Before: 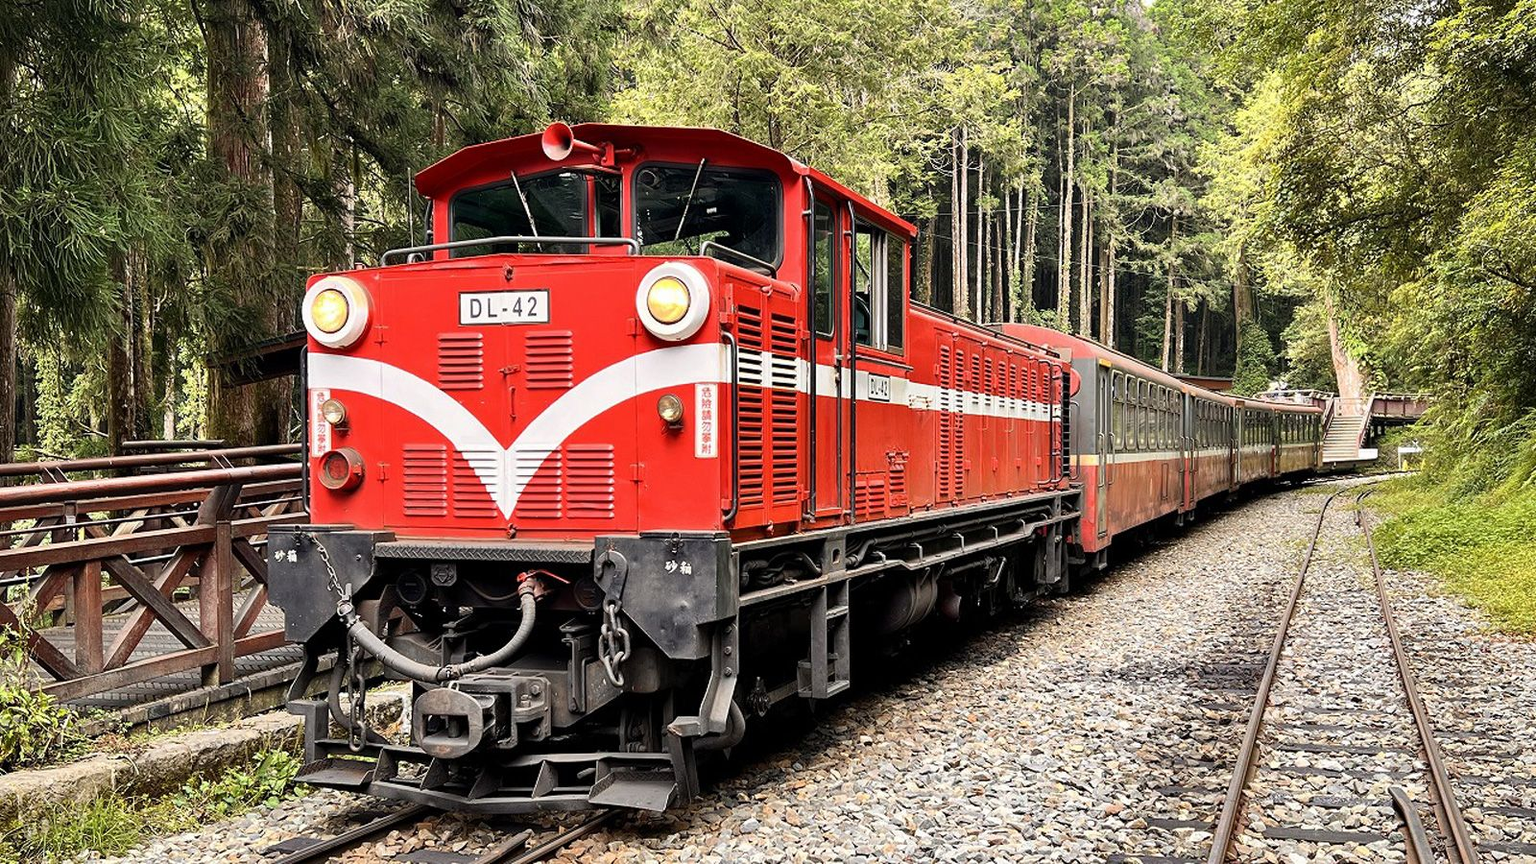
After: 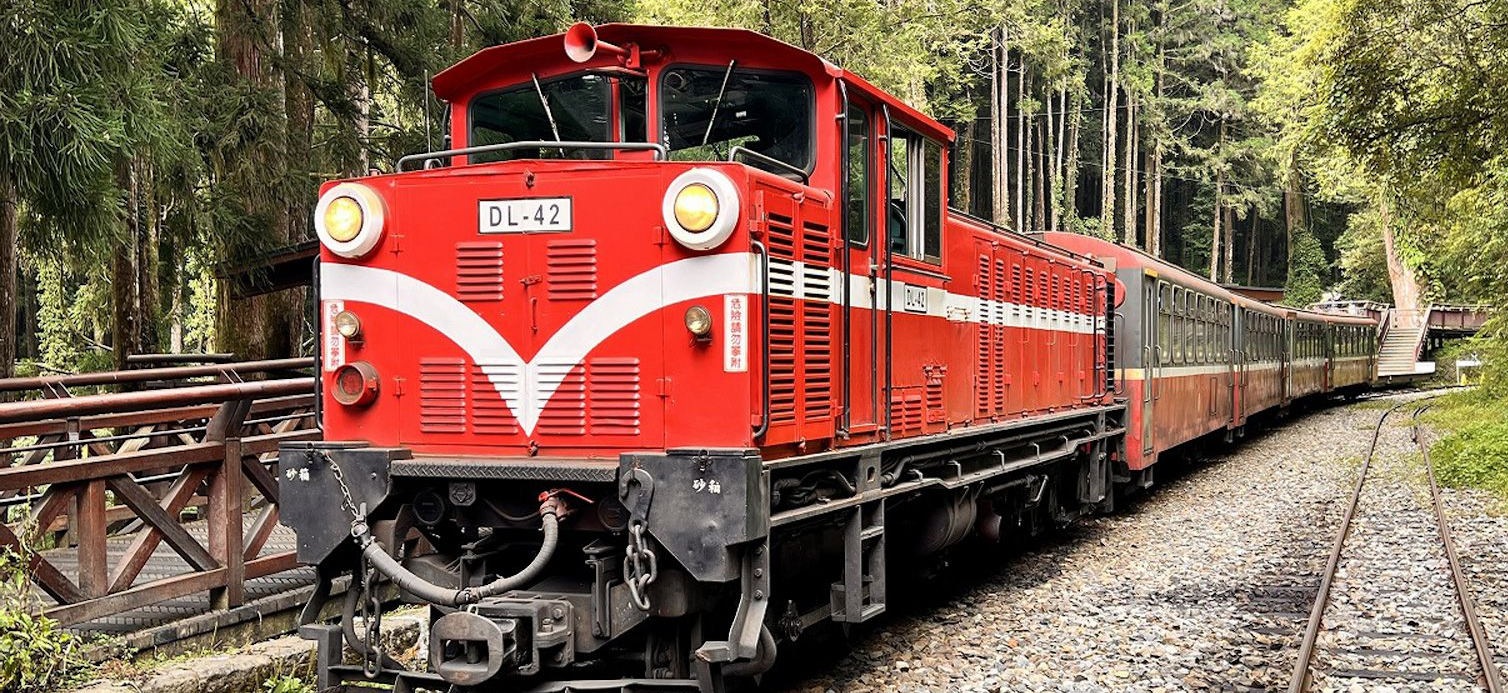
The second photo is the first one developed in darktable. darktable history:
white balance: emerald 1
crop and rotate: angle 0.03°, top 11.643%, right 5.651%, bottom 11.189%
